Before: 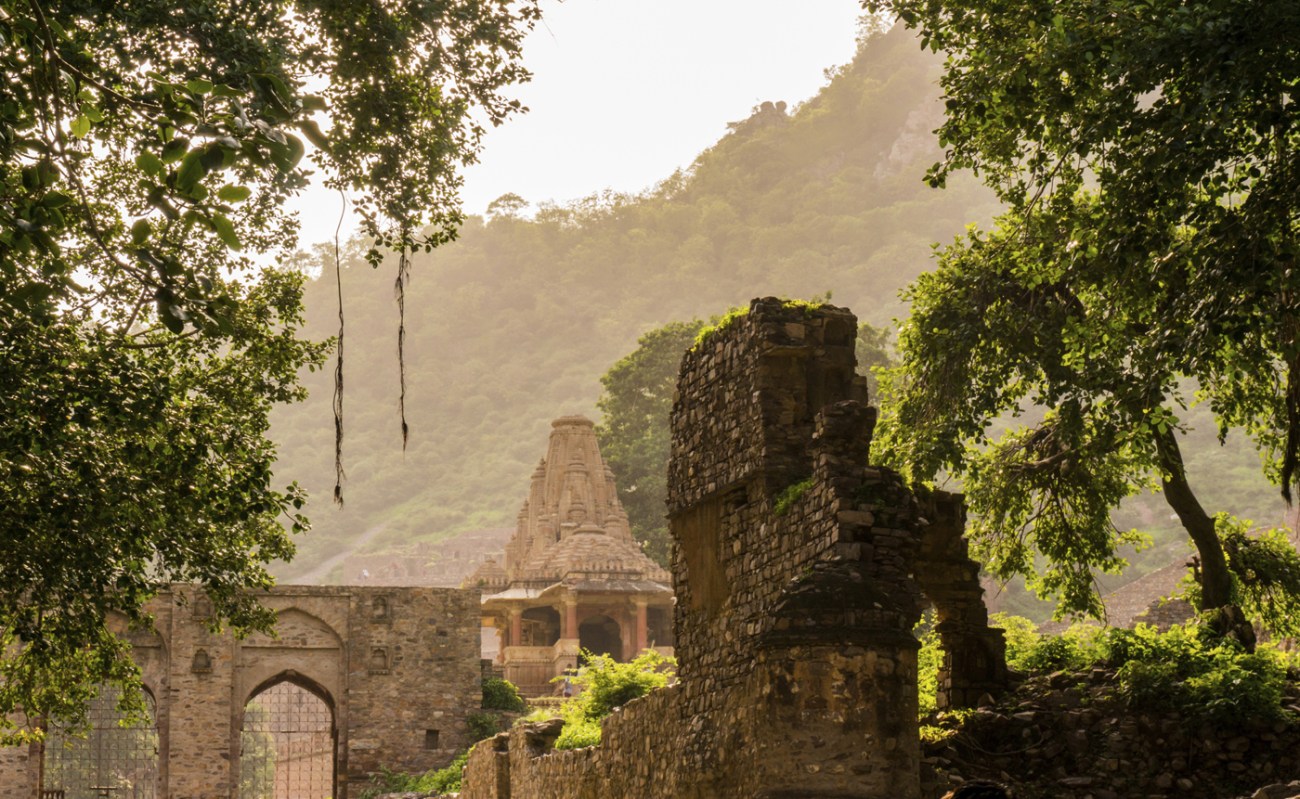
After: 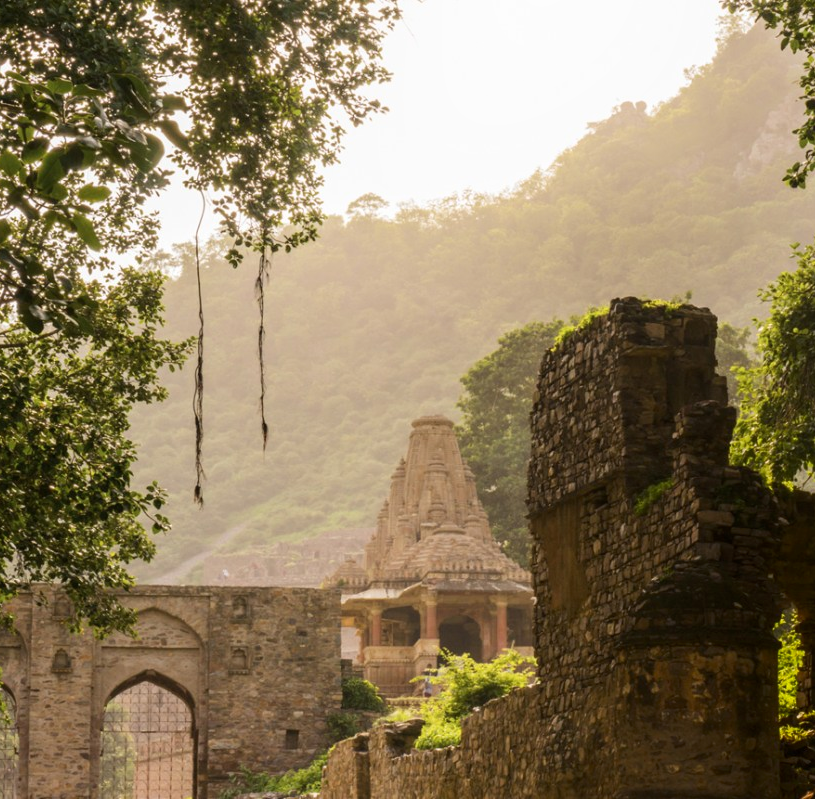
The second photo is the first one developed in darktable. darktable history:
crop: left 10.793%, right 26.461%
shadows and highlights: shadows -41.65, highlights 62.33, soften with gaussian
